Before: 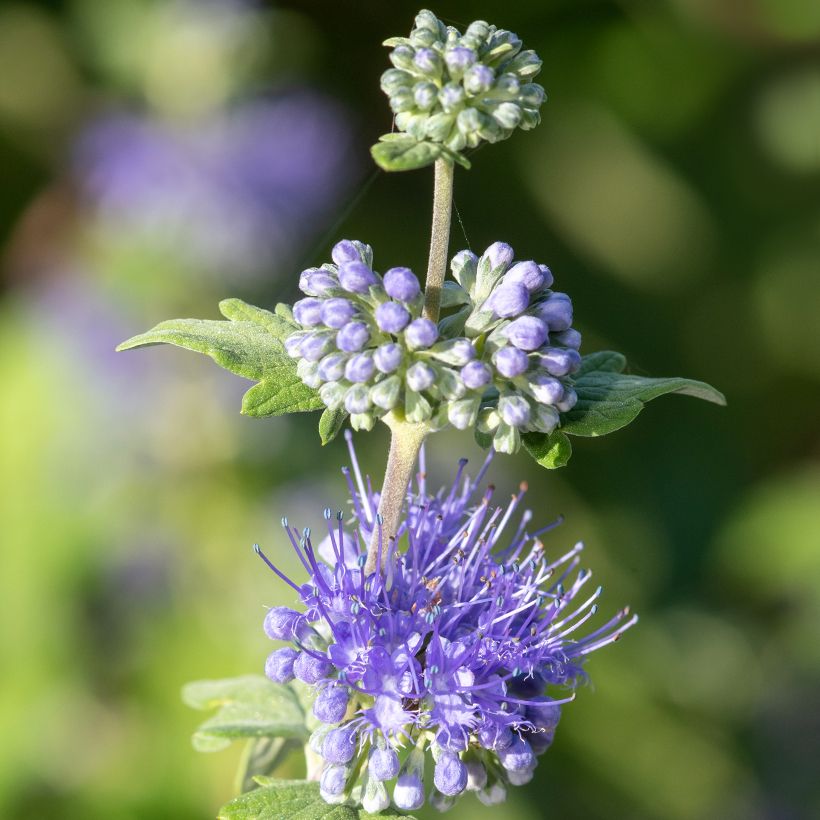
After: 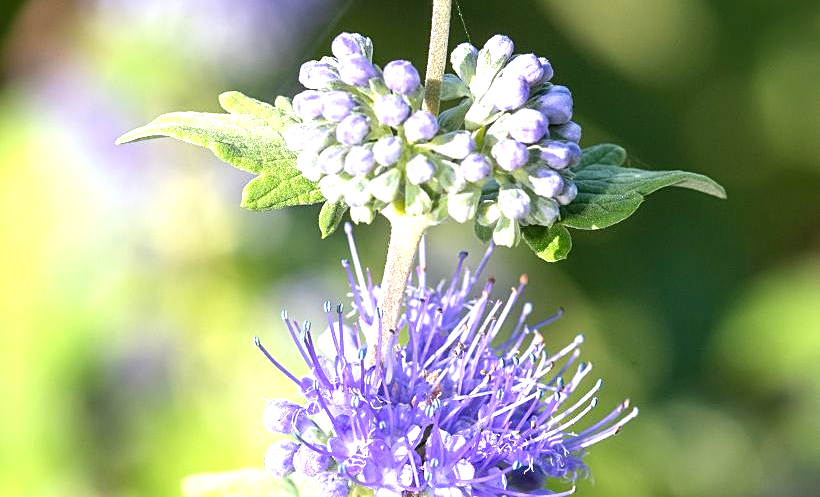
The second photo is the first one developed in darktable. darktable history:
exposure: black level correction 0, exposure 1 EV, compensate exposure bias true, compensate highlight preservation false
crop and rotate: top 25.357%, bottom 13.942%
sharpen: on, module defaults
